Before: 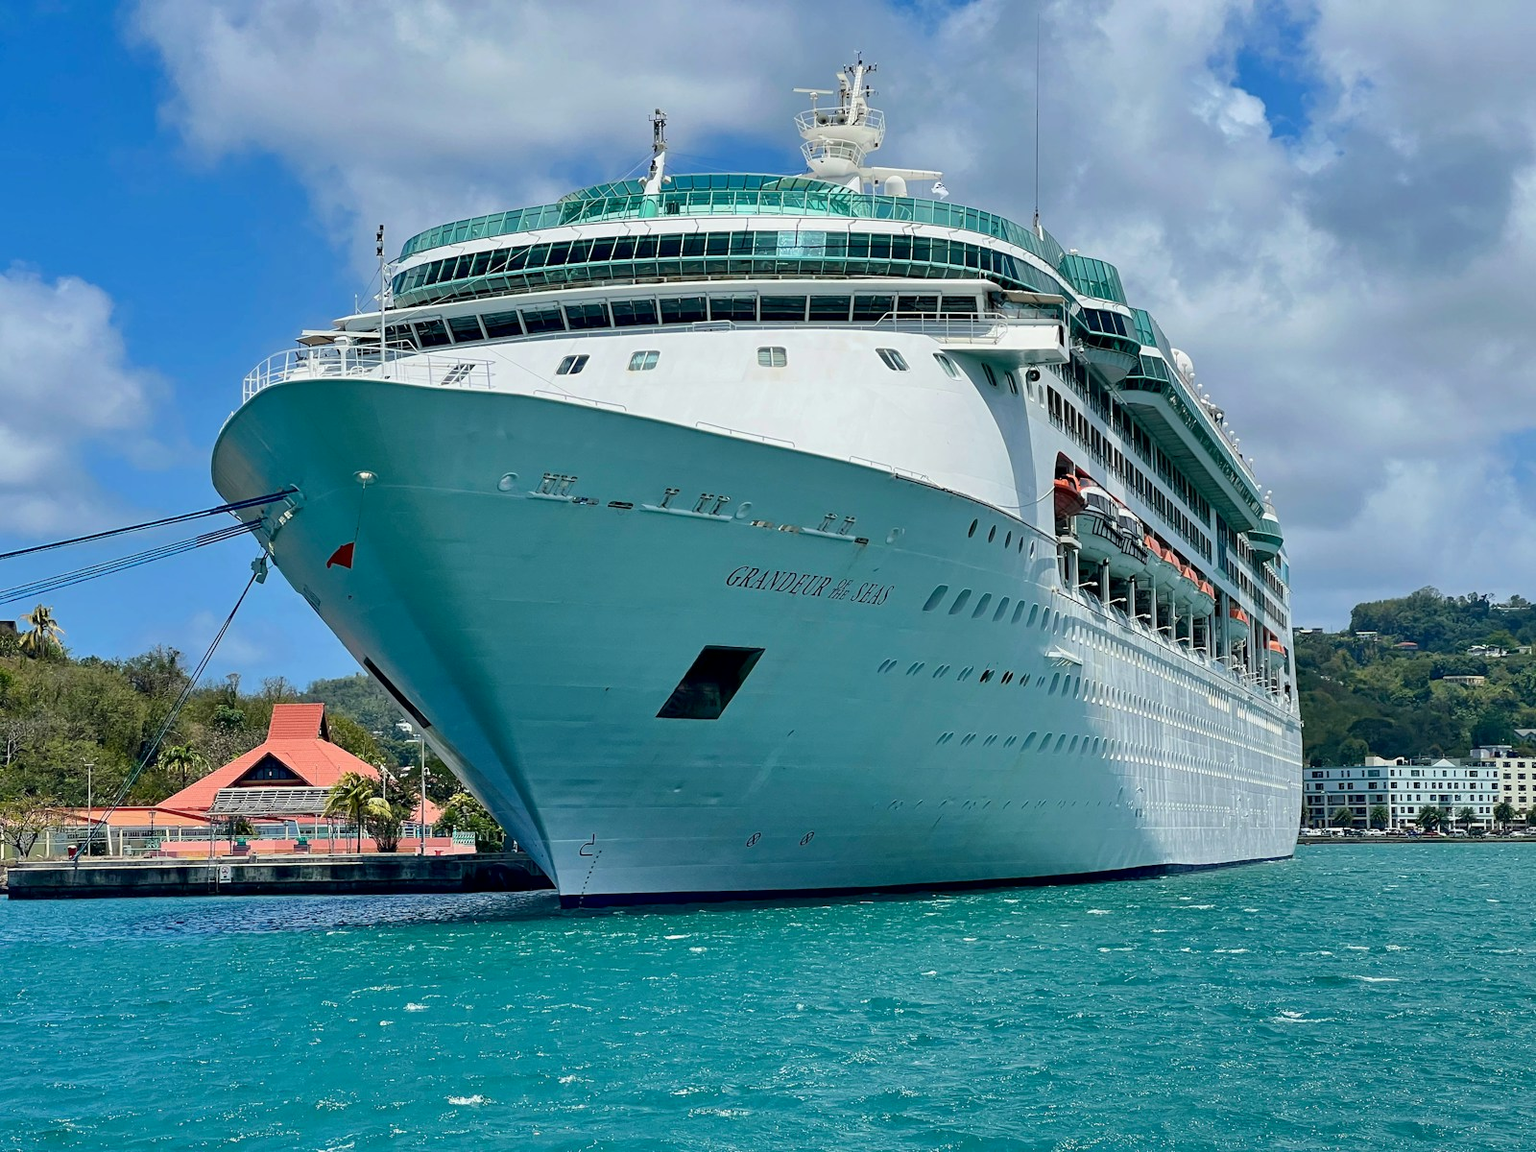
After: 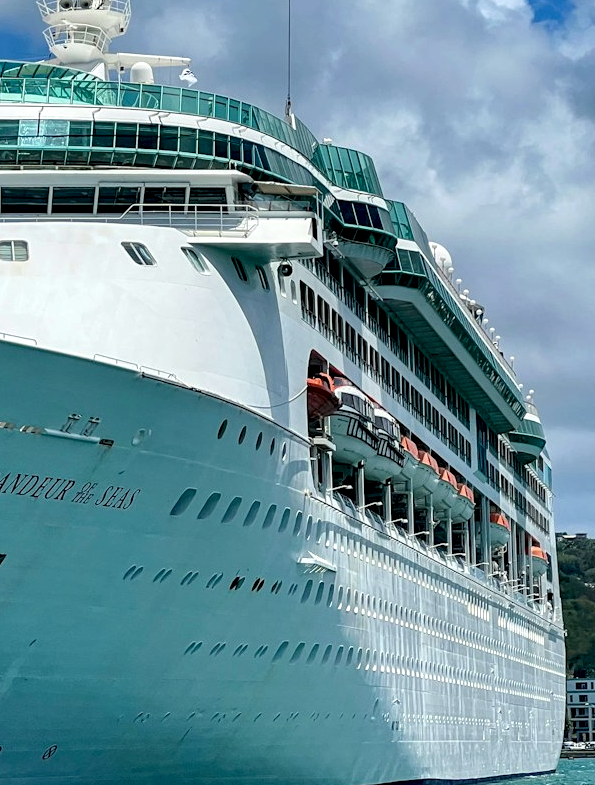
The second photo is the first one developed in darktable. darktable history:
local contrast: detail 135%, midtone range 0.748
crop and rotate: left 49.489%, top 10.099%, right 13.281%, bottom 24.45%
